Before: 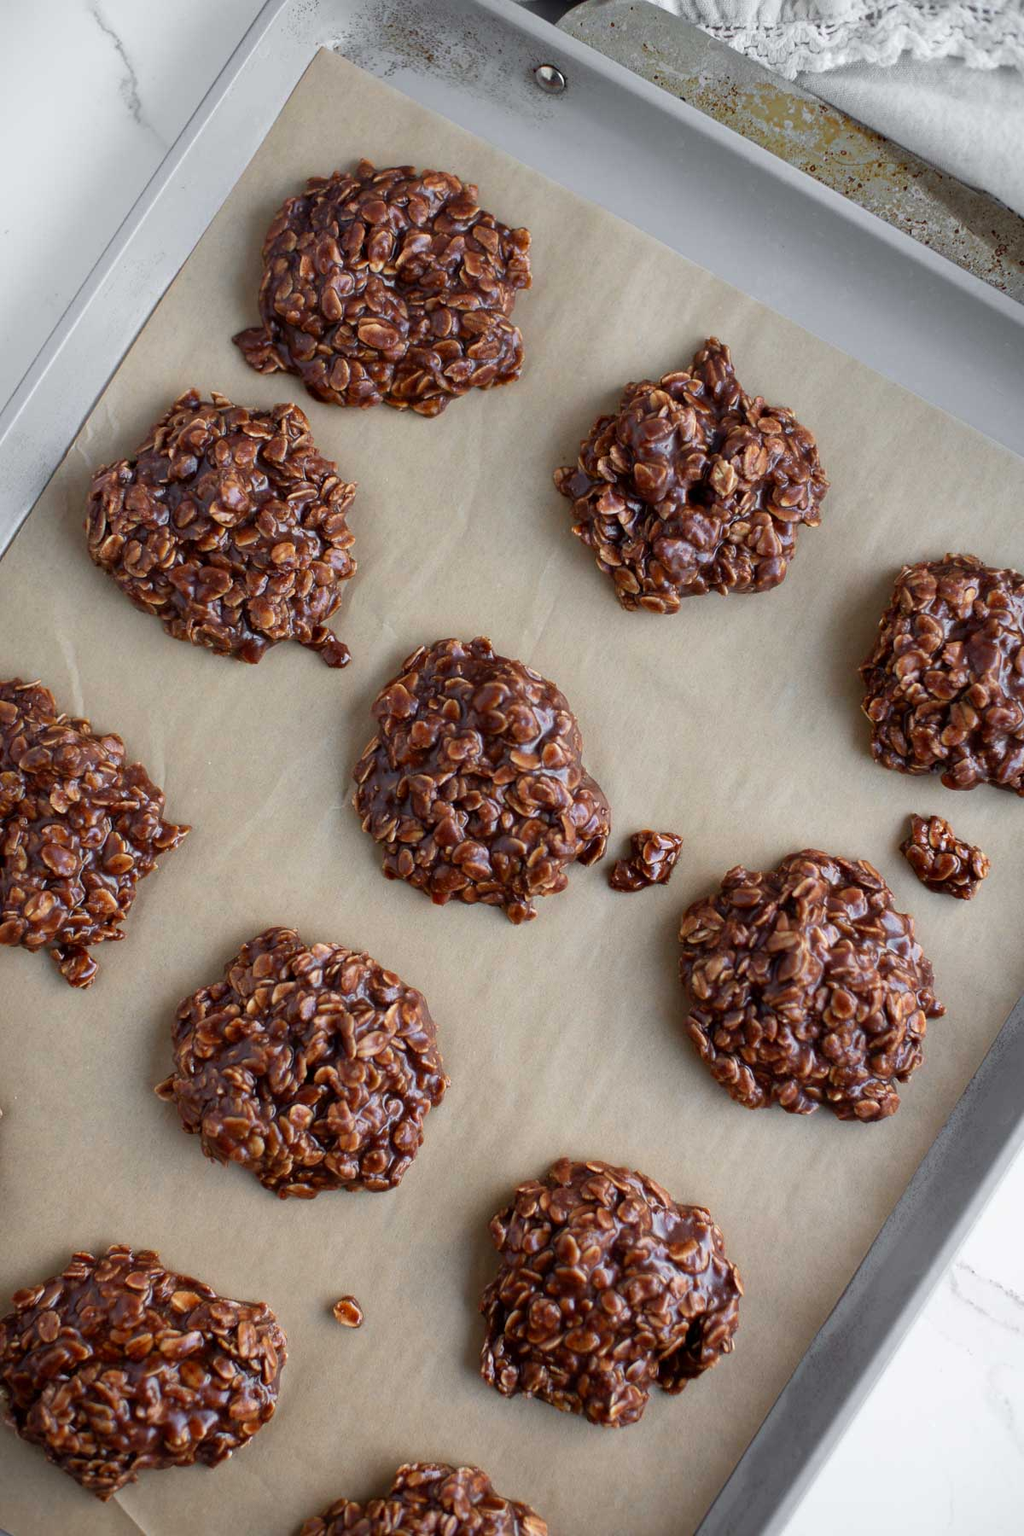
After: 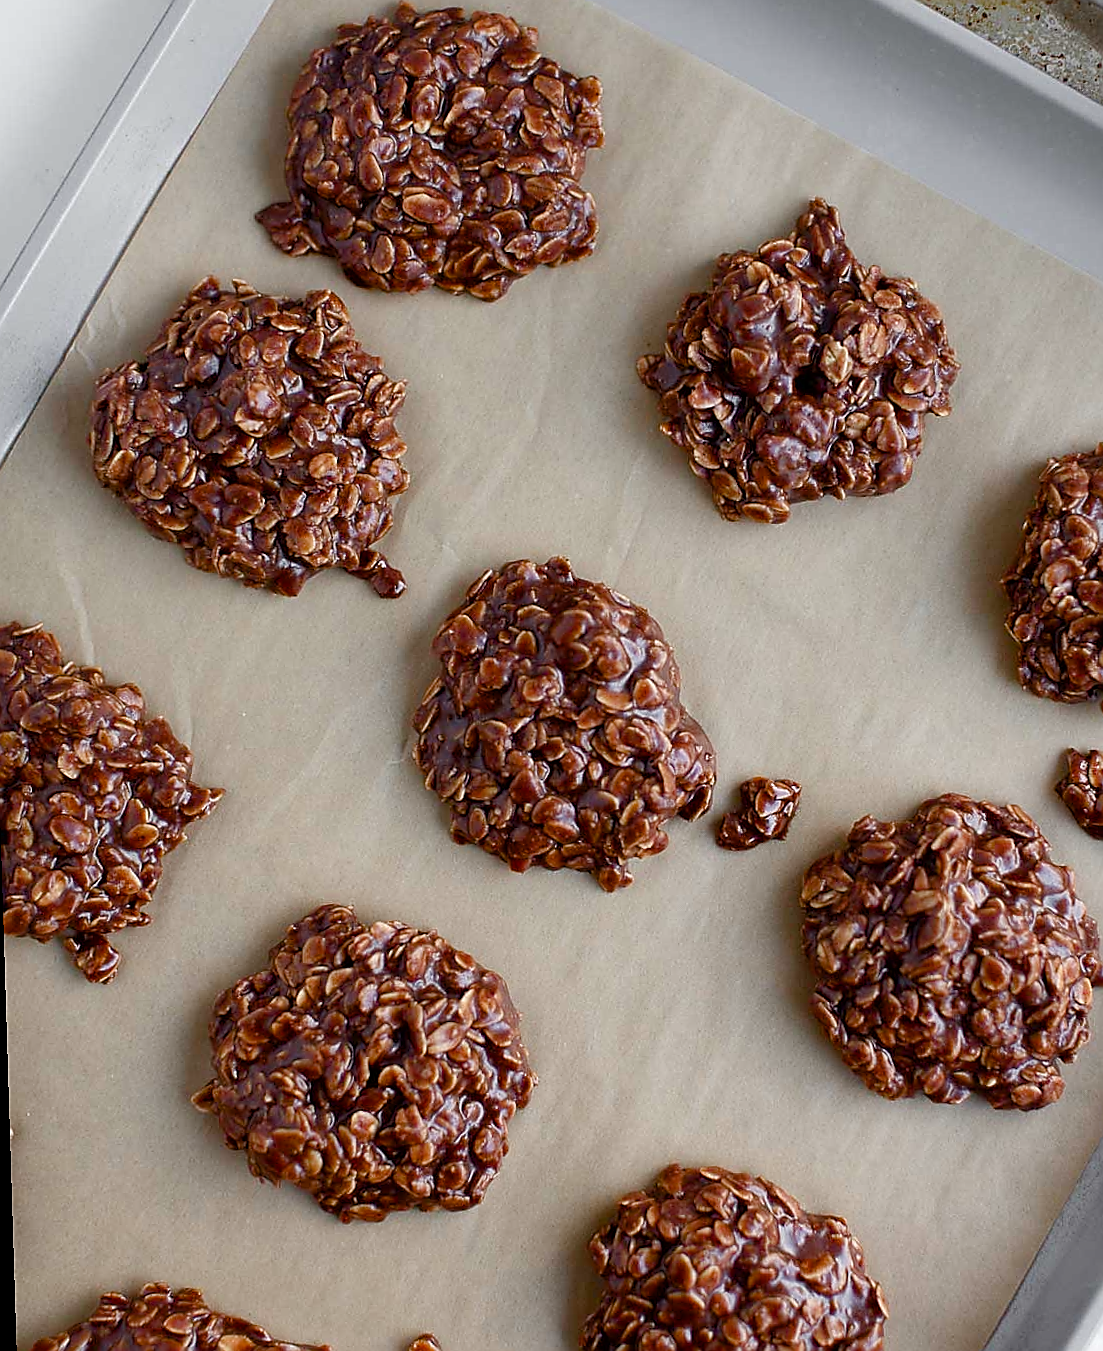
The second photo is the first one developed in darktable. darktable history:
color balance rgb: perceptual saturation grading › global saturation 20%, perceptual saturation grading › highlights -50%, perceptual saturation grading › shadows 30%
crop and rotate: left 2.425%, top 11.305%, right 9.6%, bottom 15.08%
sharpen: radius 1.4, amount 1.25, threshold 0.7
rotate and perspective: rotation -1.77°, lens shift (horizontal) 0.004, automatic cropping off
